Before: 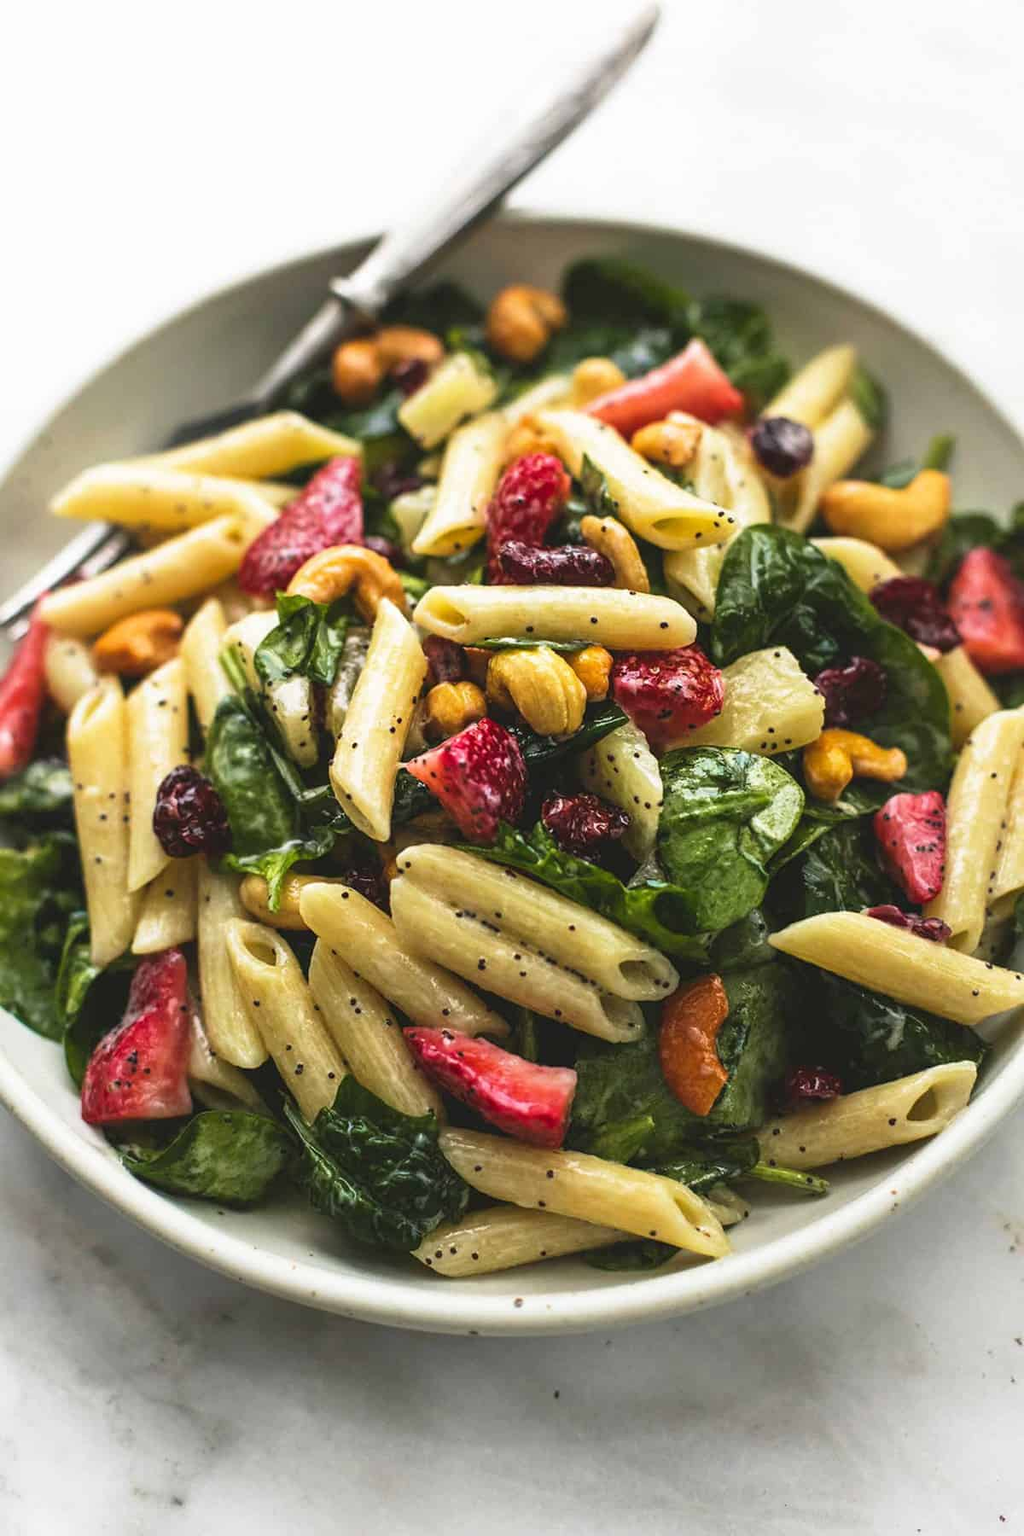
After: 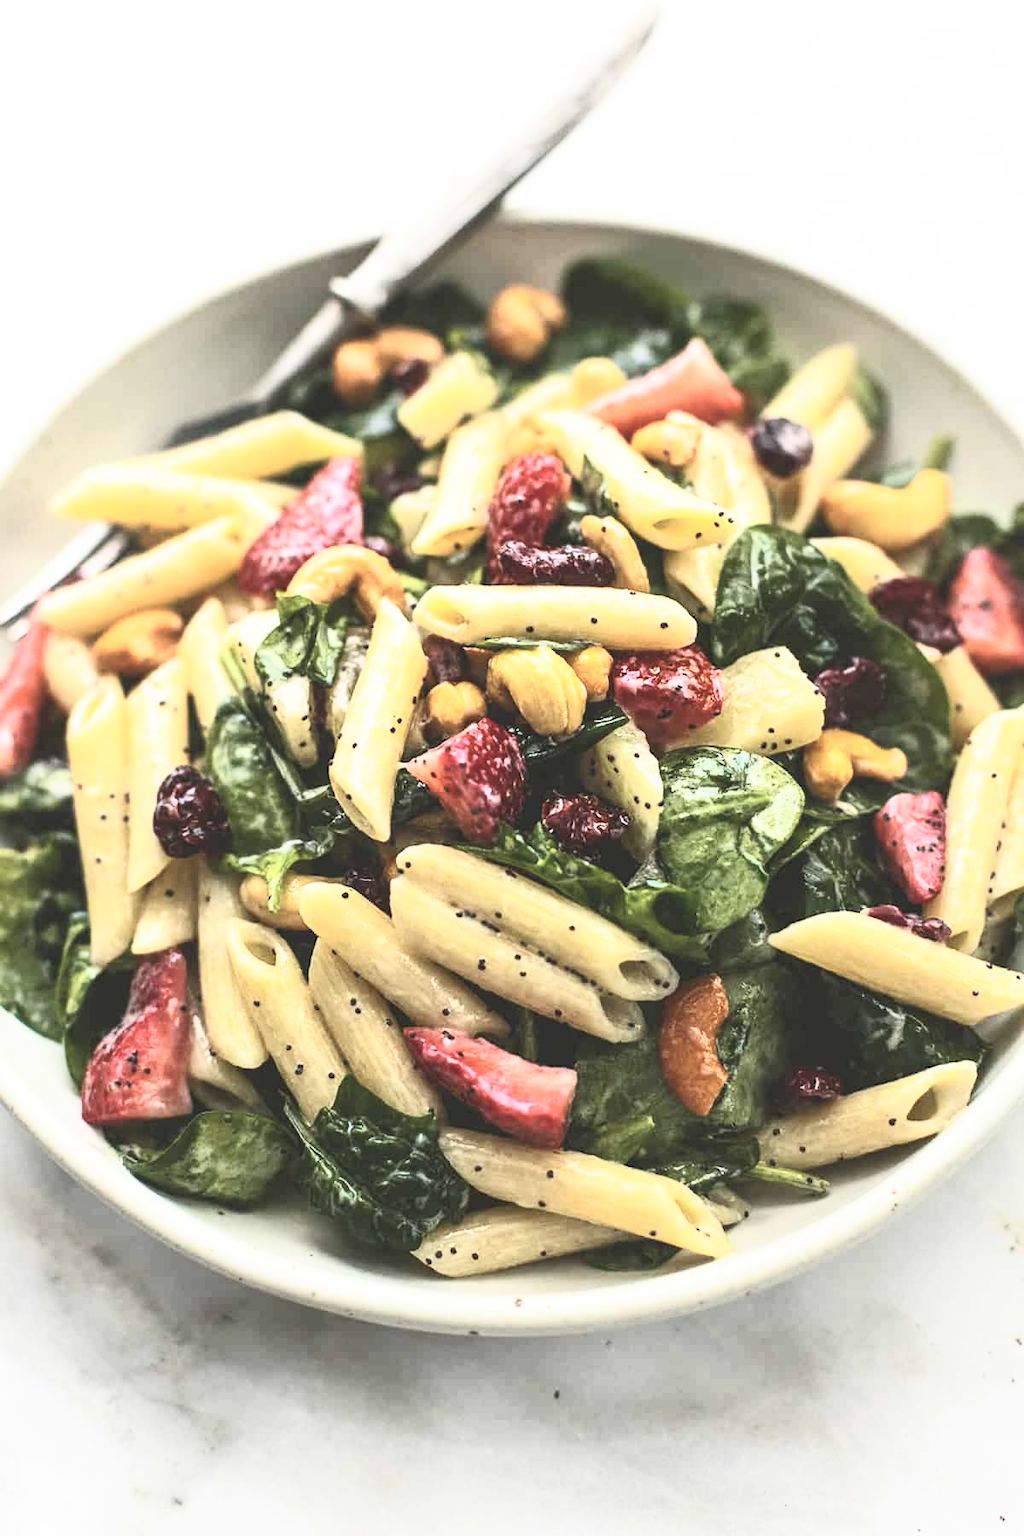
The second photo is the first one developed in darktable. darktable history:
white balance: red 1, blue 1
contrast brightness saturation: contrast 0.43, brightness 0.56, saturation -0.19
